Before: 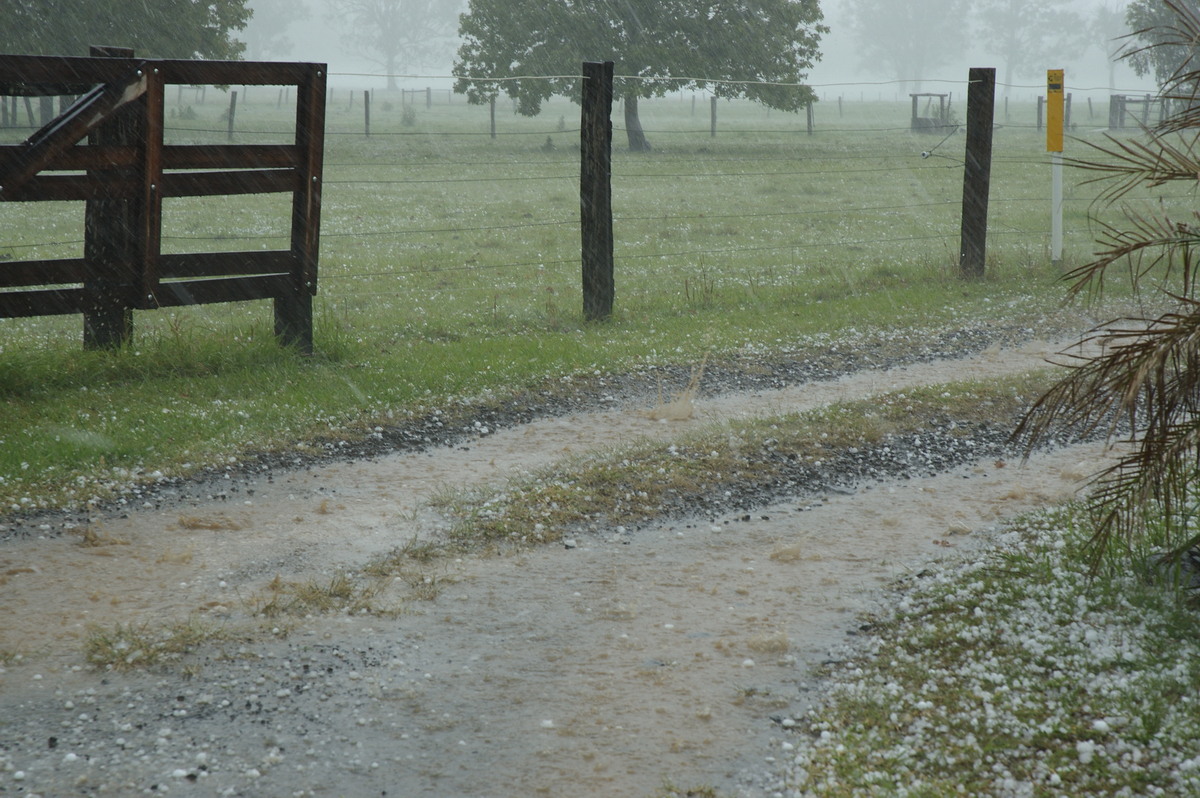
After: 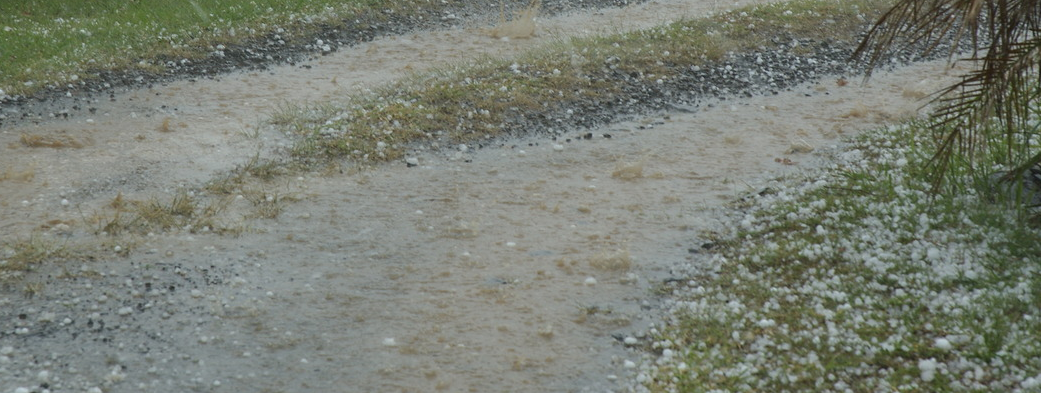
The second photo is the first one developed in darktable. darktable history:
local contrast: mode bilateral grid, contrast 99, coarseness 100, detail 93%, midtone range 0.2
crop and rotate: left 13.242%, top 47.944%, bottom 2.74%
